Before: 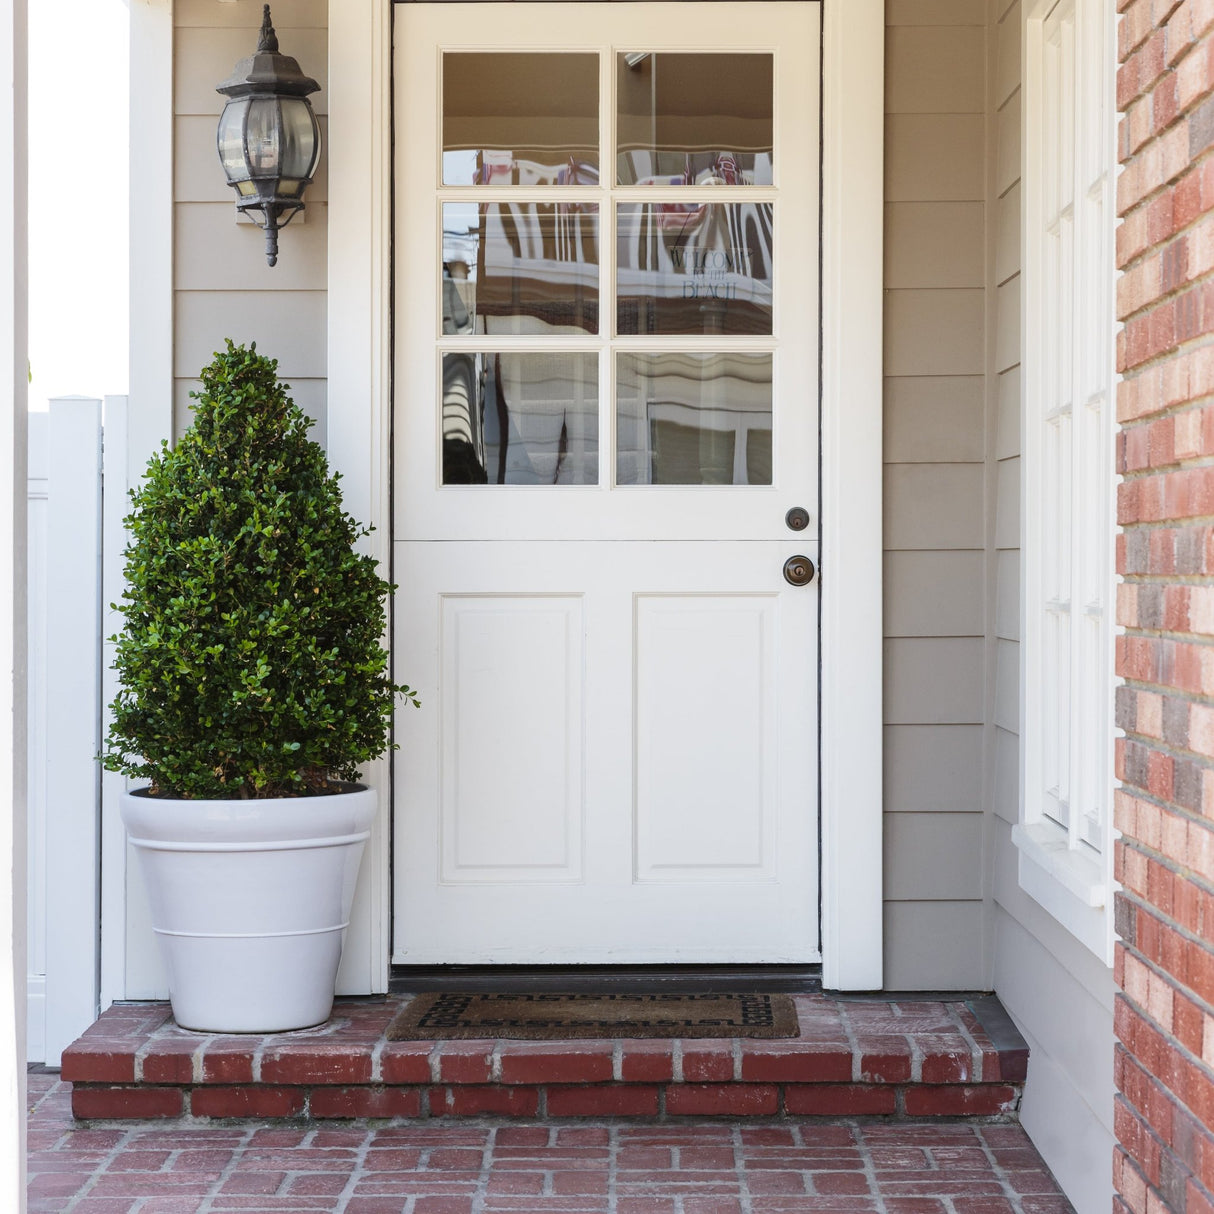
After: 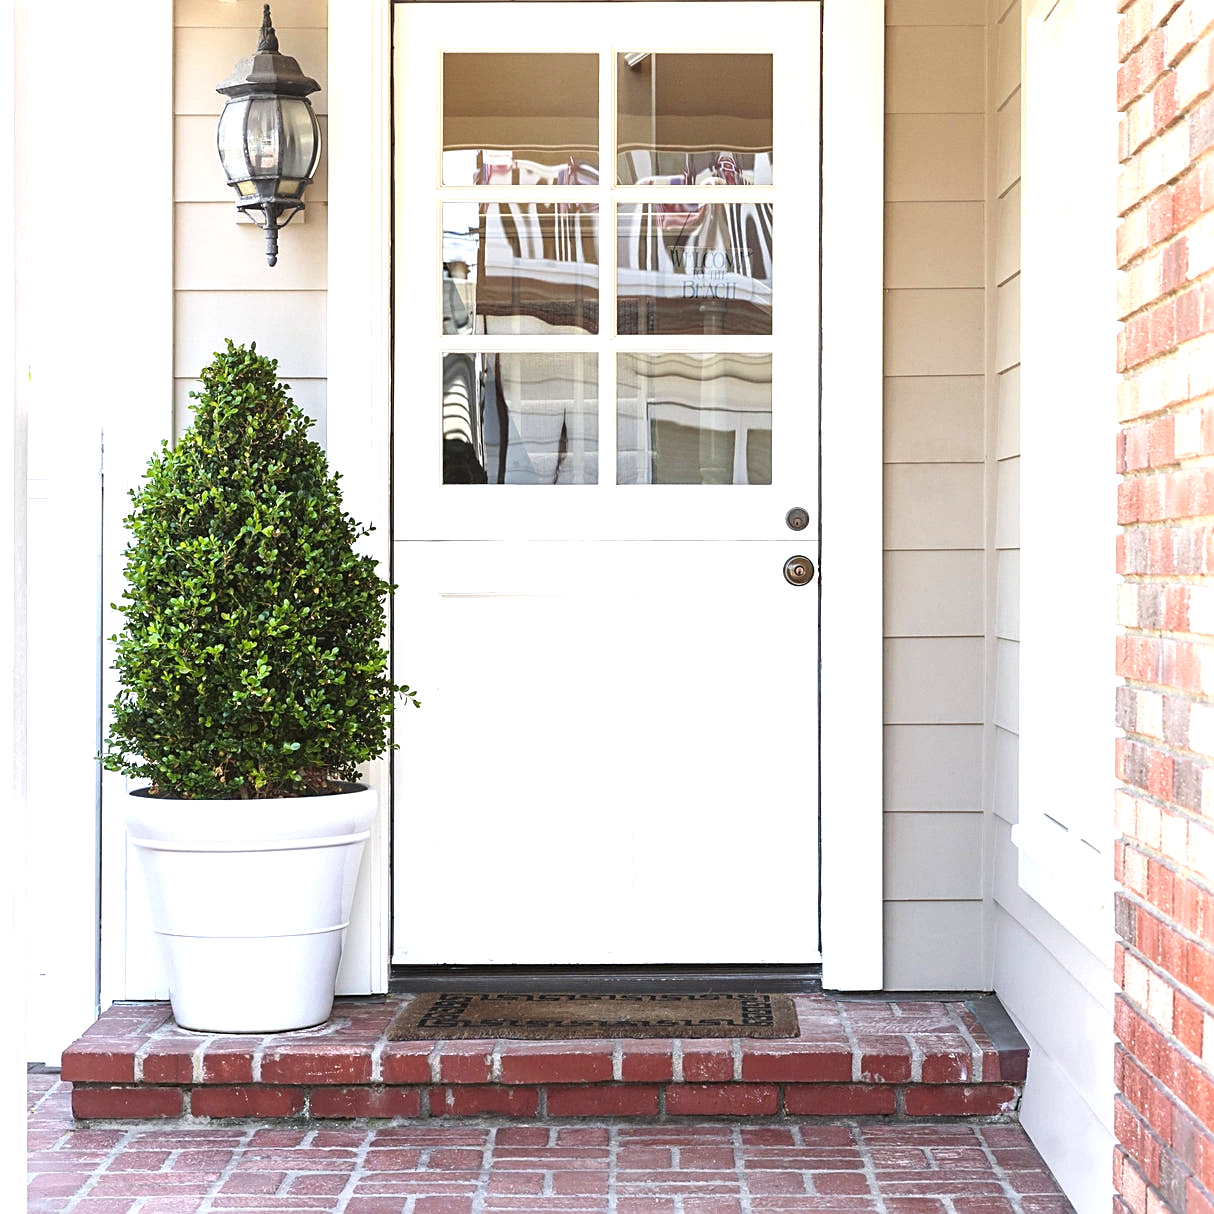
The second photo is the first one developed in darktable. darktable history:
exposure: black level correction 0, exposure 1.001 EV, compensate exposure bias true, compensate highlight preservation false
sharpen: on, module defaults
